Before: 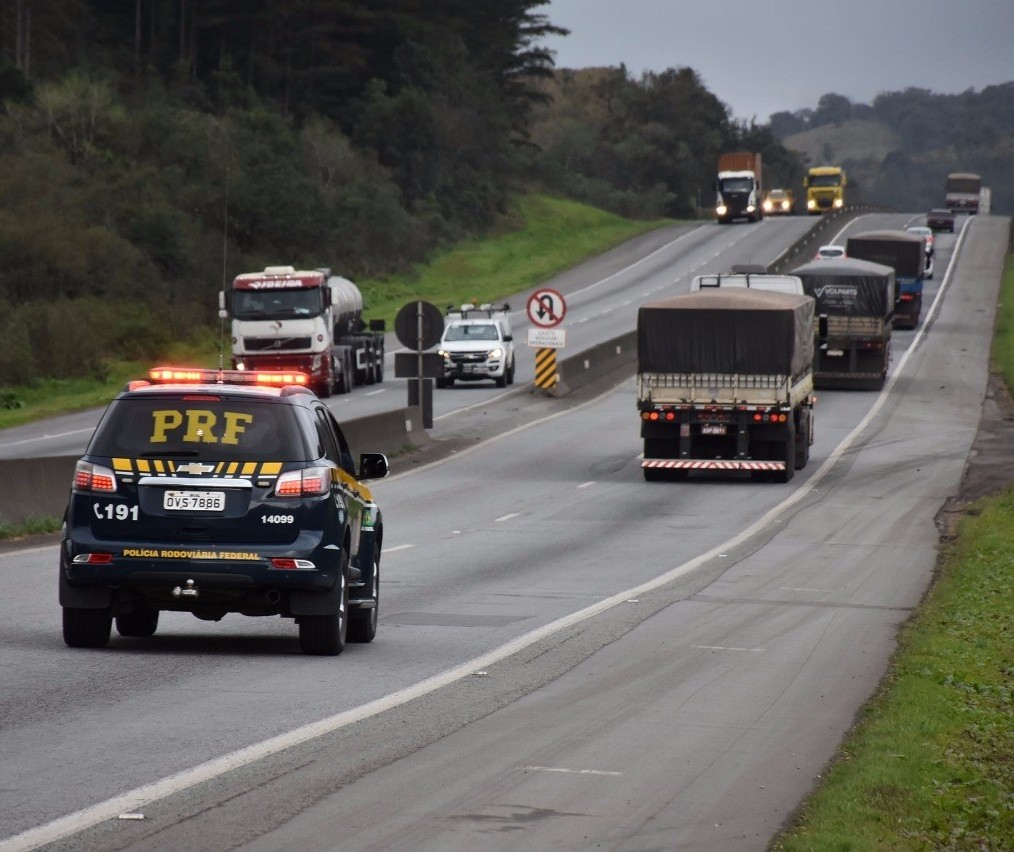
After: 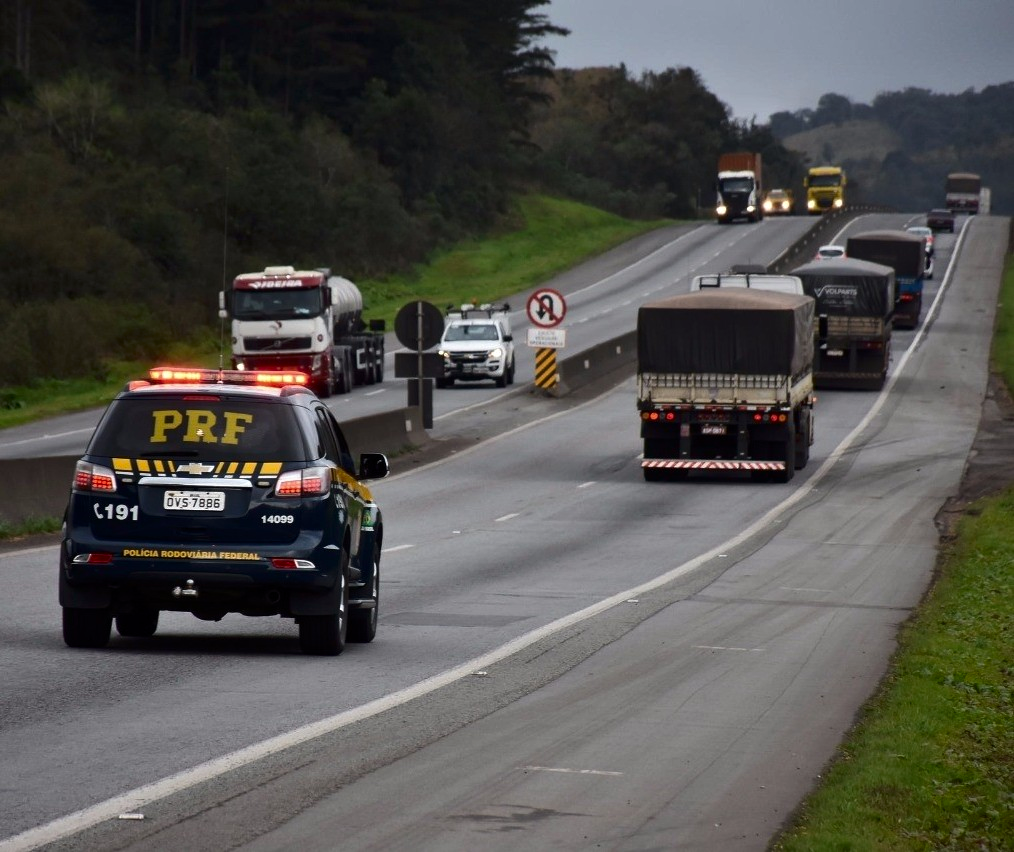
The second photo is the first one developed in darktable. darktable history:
levels: mode automatic, black 0.023%, white 99.97%, levels [0.062, 0.494, 0.925]
contrast brightness saturation: contrast 0.07, brightness -0.13, saturation 0.06
